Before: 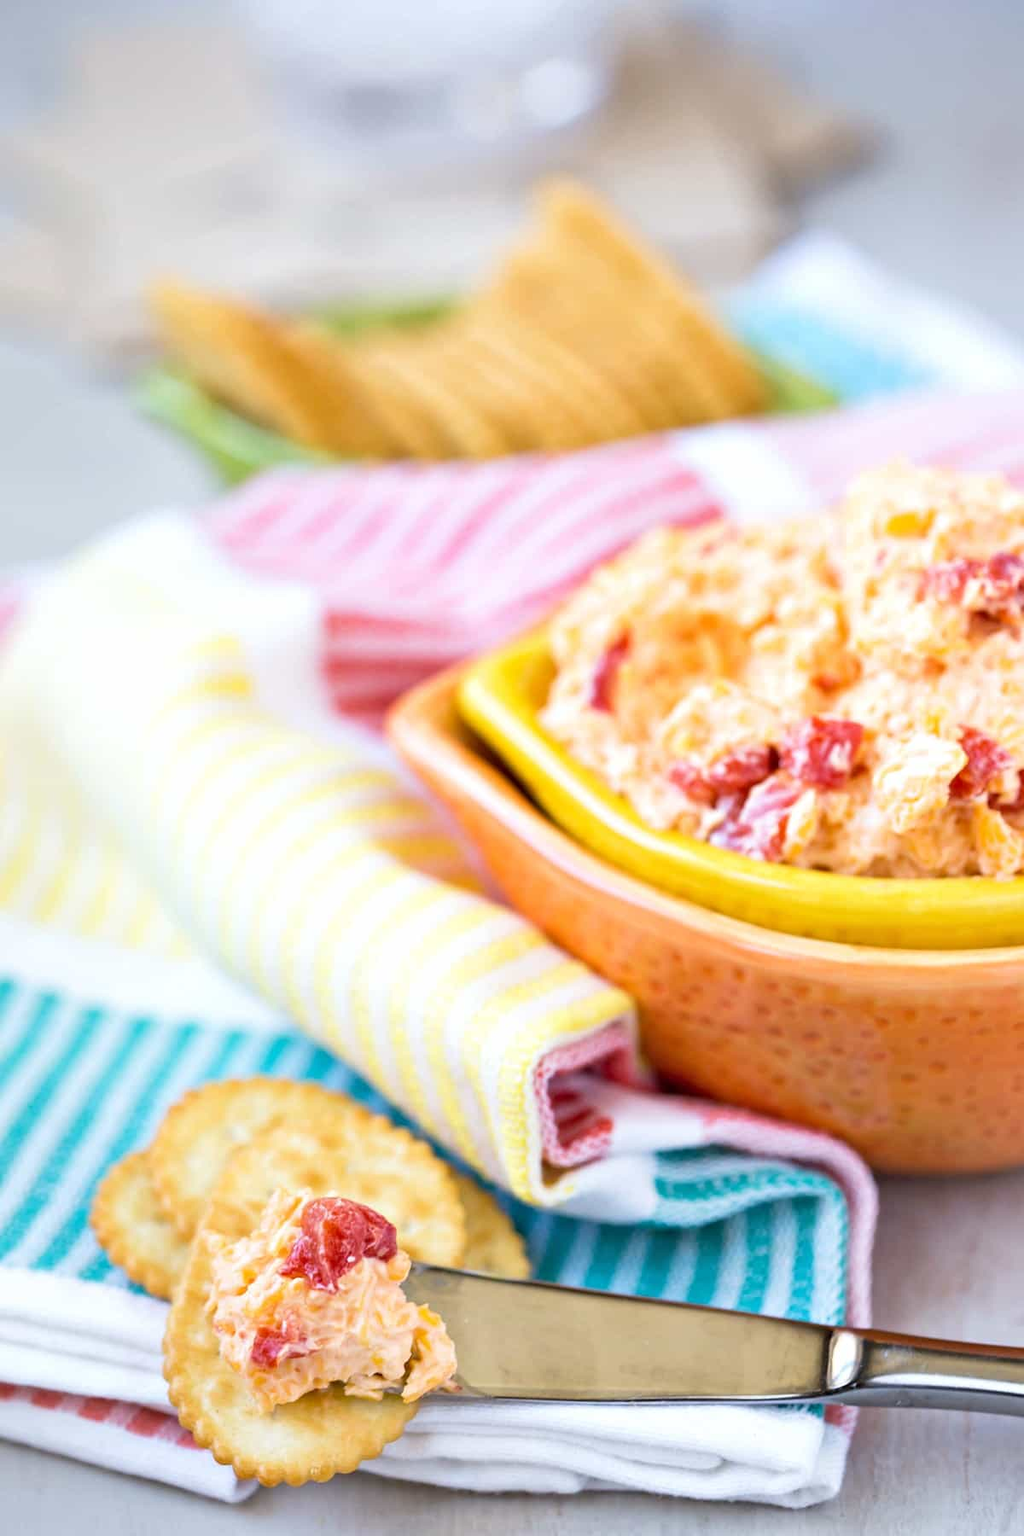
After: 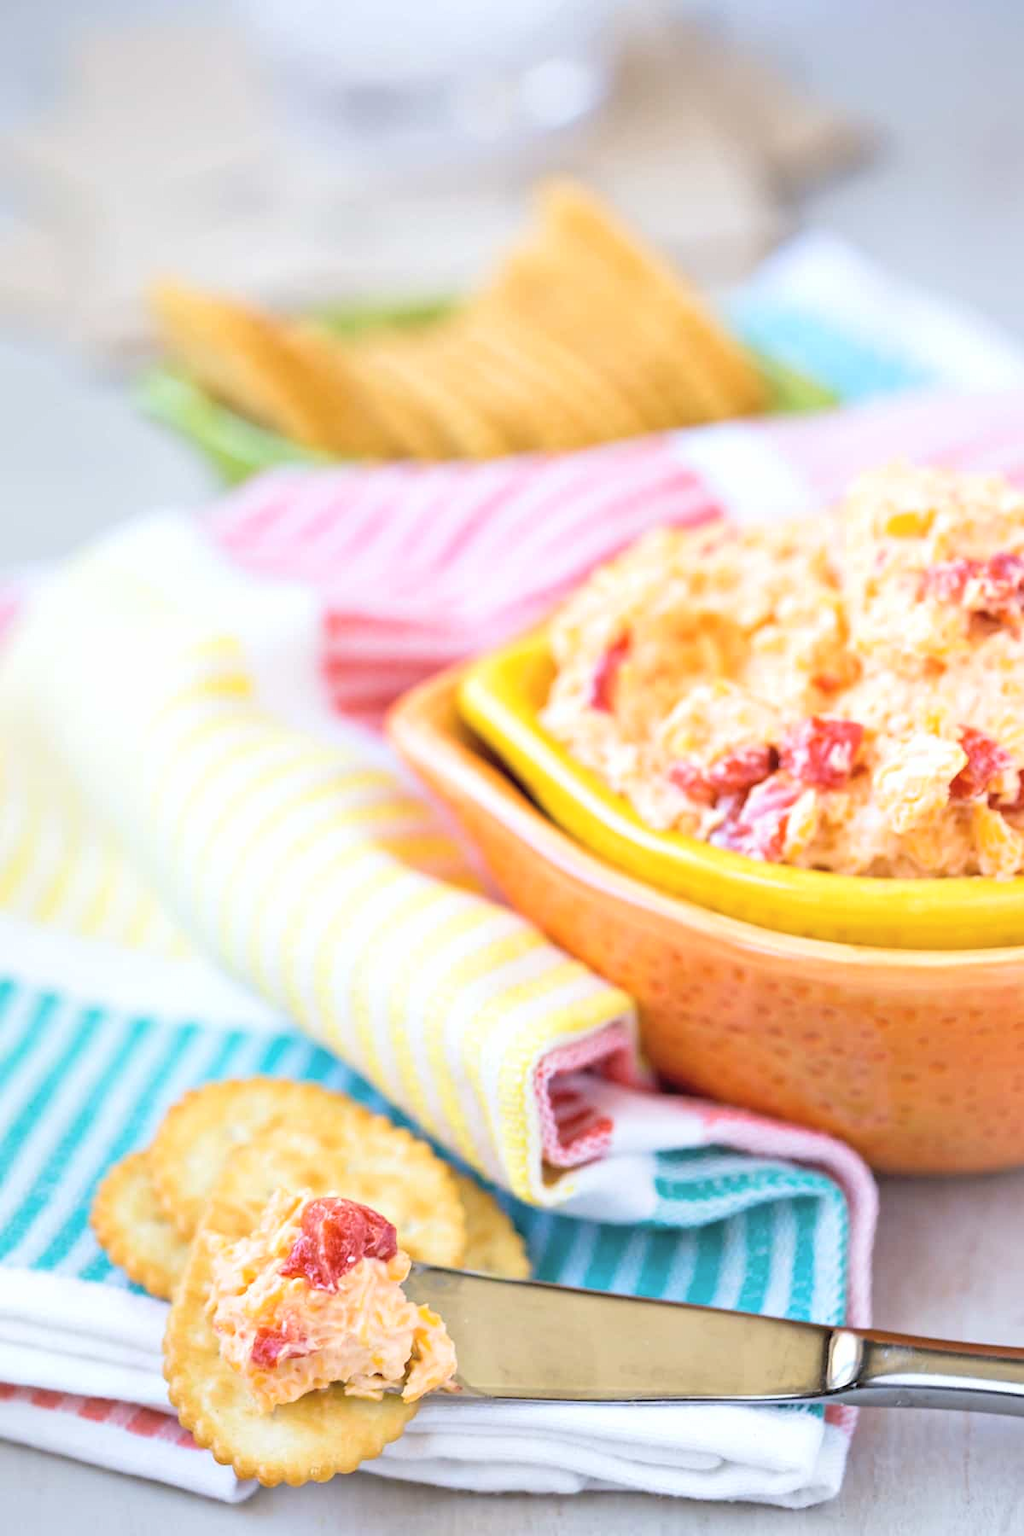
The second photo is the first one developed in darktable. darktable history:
contrast brightness saturation: brightness 0.13
